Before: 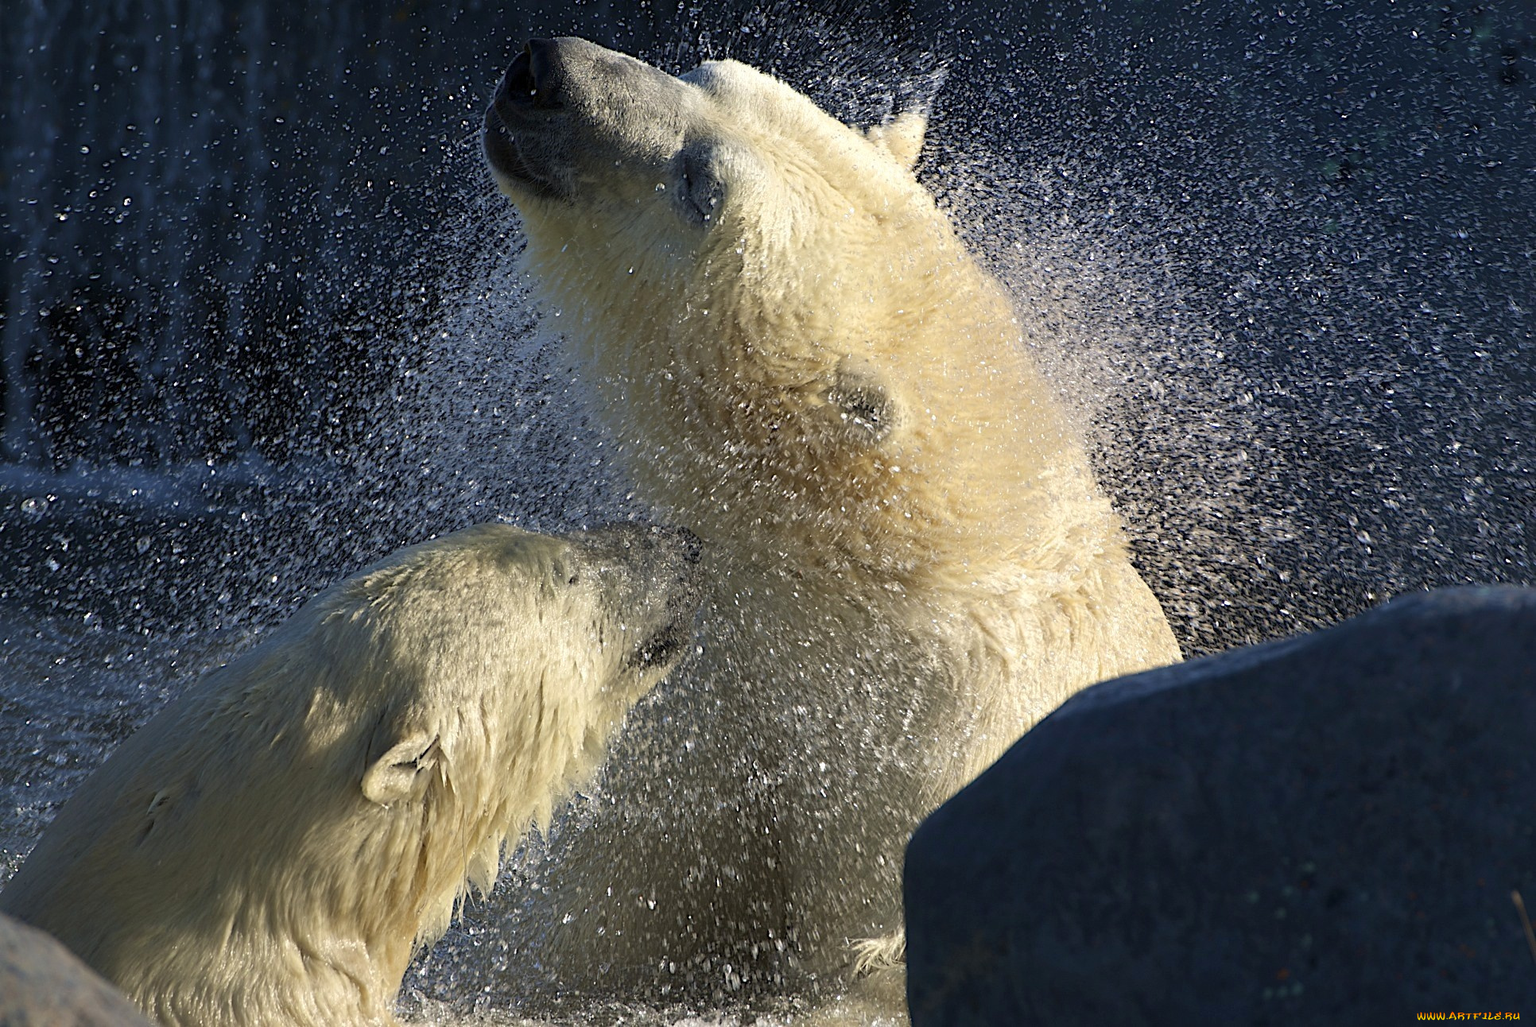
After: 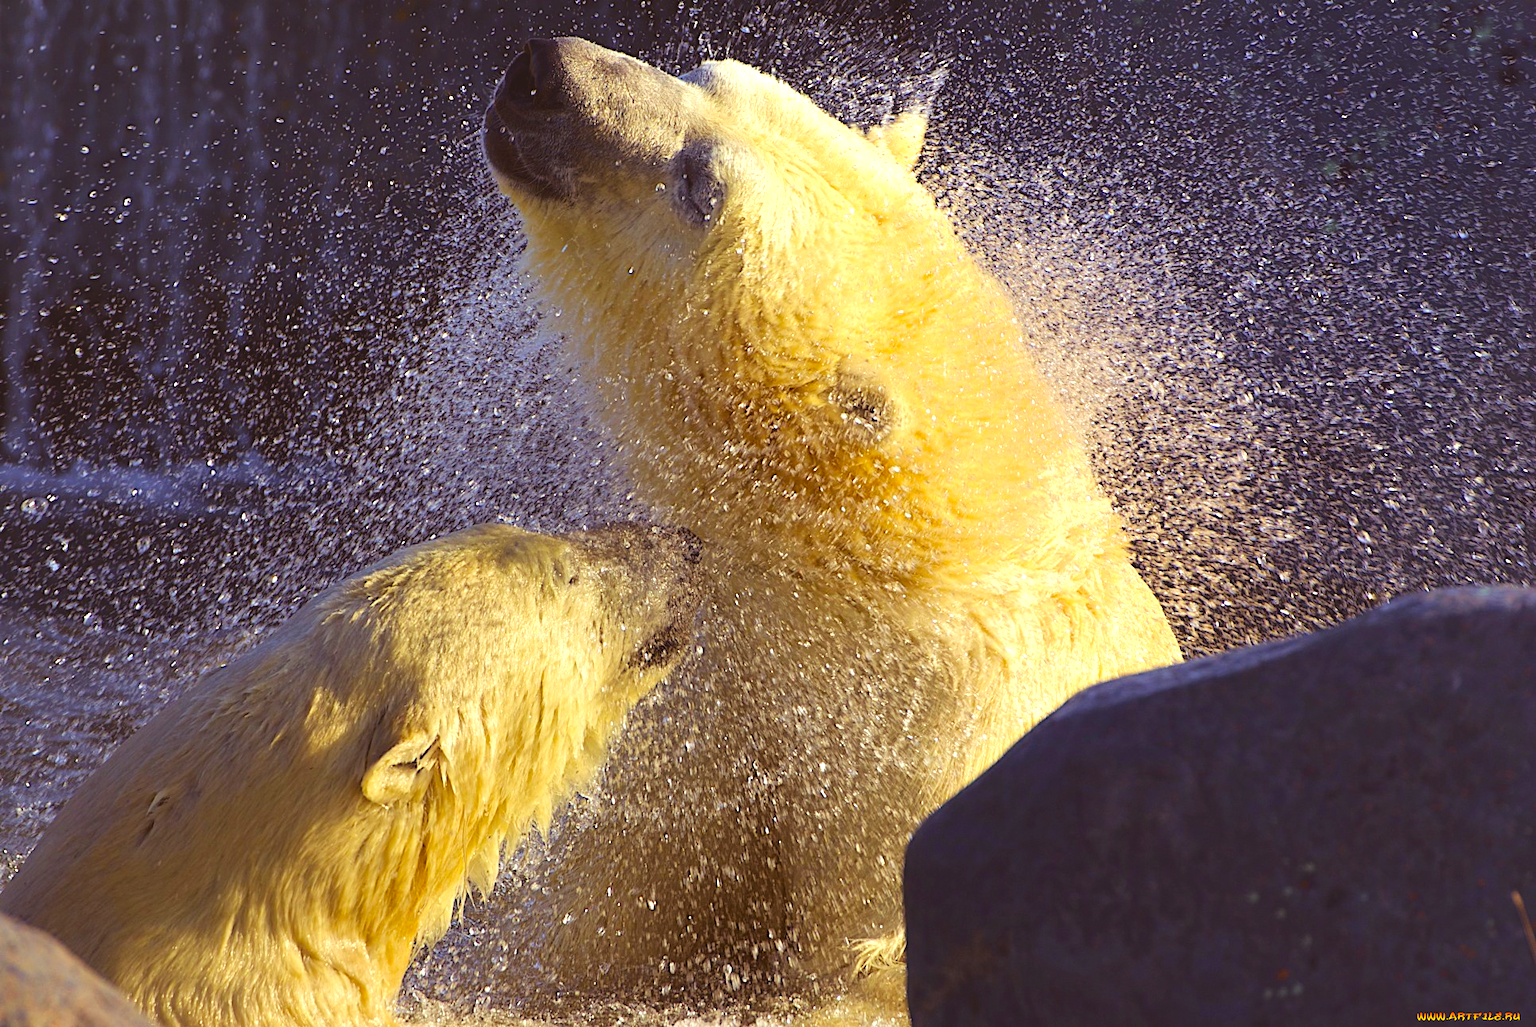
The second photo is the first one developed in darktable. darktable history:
color balance rgb: shadows lift › chroma 6.406%, shadows lift › hue 304.68°, power › chroma 2.487%, power › hue 67.82°, highlights gain › chroma 0.253%, highlights gain › hue 329.82°, global offset › luminance 0.503%, linear chroma grading › global chroma 8.725%, perceptual saturation grading › global saturation 25.627%
contrast brightness saturation: contrast -0.202, saturation 0.186
local contrast: highlights 179%, shadows 152%, detail 140%, midtone range 0.257
tone curve: curves: ch0 [(0, 0) (0.003, 0.068) (0.011, 0.079) (0.025, 0.092) (0.044, 0.107) (0.069, 0.121) (0.1, 0.134) (0.136, 0.16) (0.177, 0.198) (0.224, 0.242) (0.277, 0.312) (0.335, 0.384) (0.399, 0.461) (0.468, 0.539) (0.543, 0.622) (0.623, 0.691) (0.709, 0.763) (0.801, 0.833) (0.898, 0.909) (1, 1)], color space Lab, linked channels, preserve colors none
